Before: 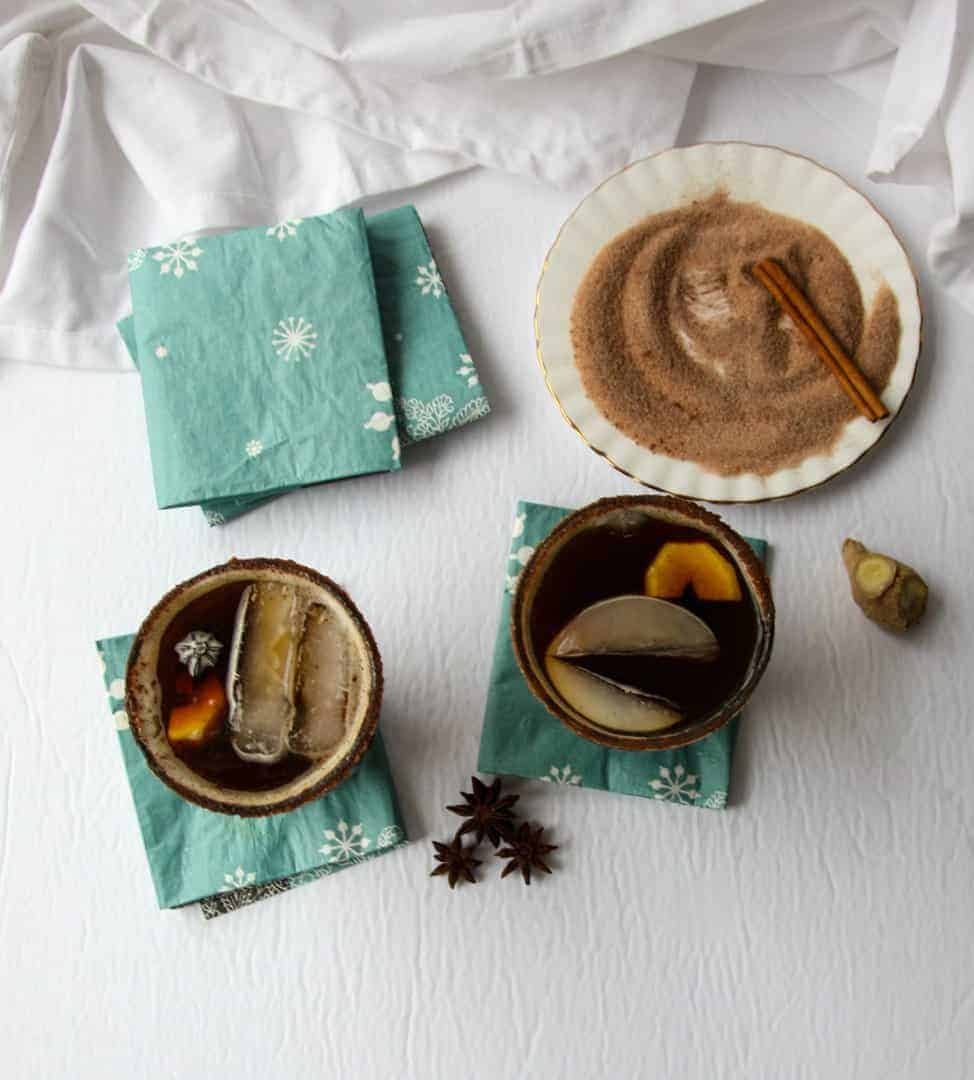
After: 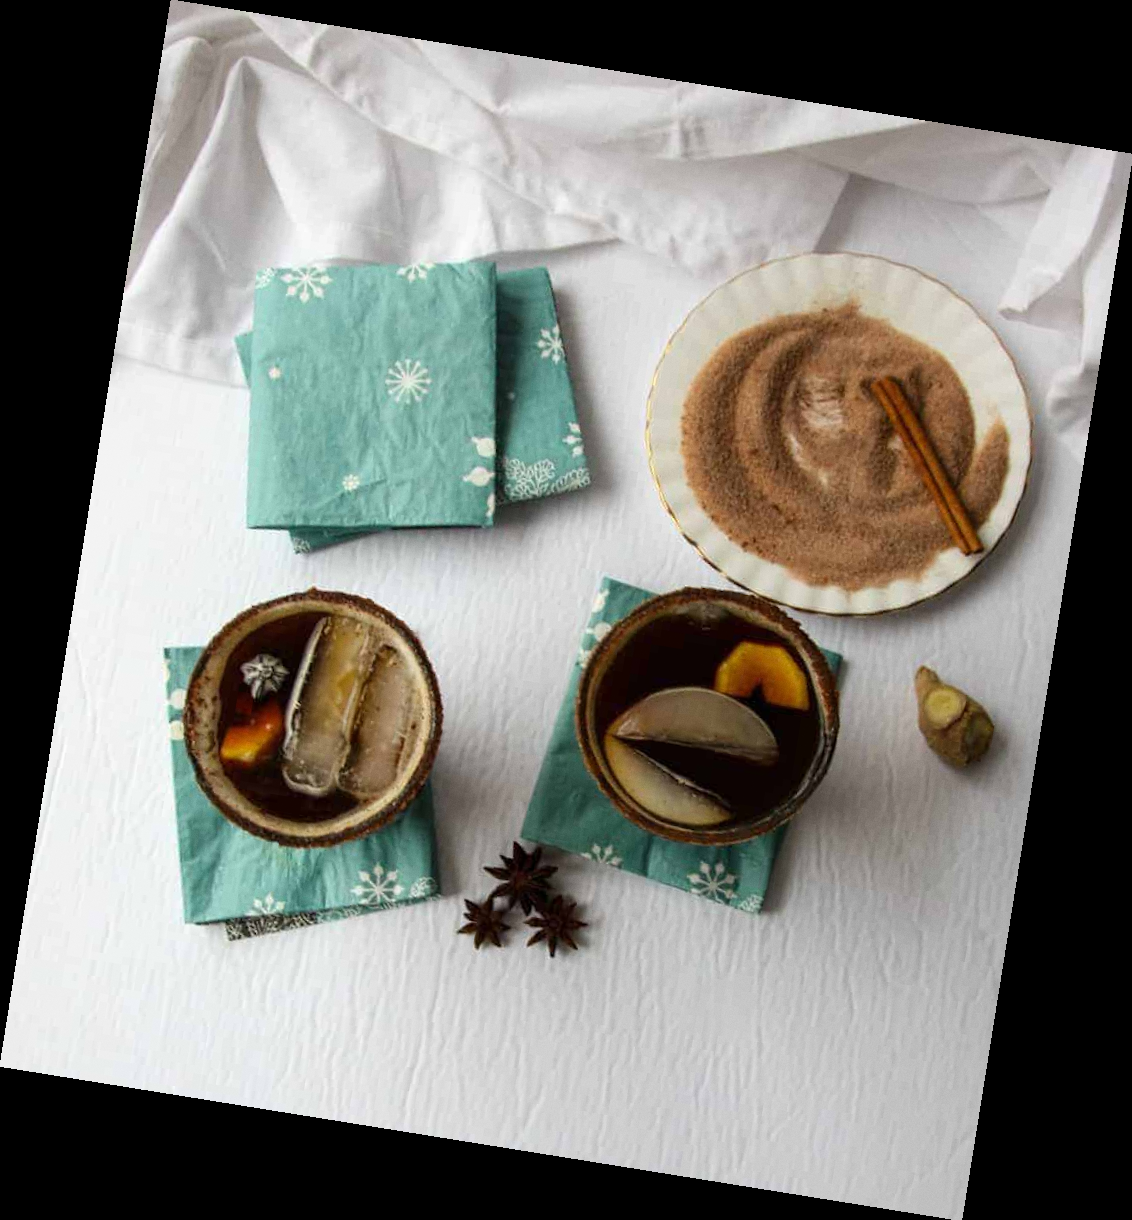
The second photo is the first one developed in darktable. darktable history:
rotate and perspective: rotation 9.12°, automatic cropping off
grain: coarseness 0.09 ISO, strength 10%
